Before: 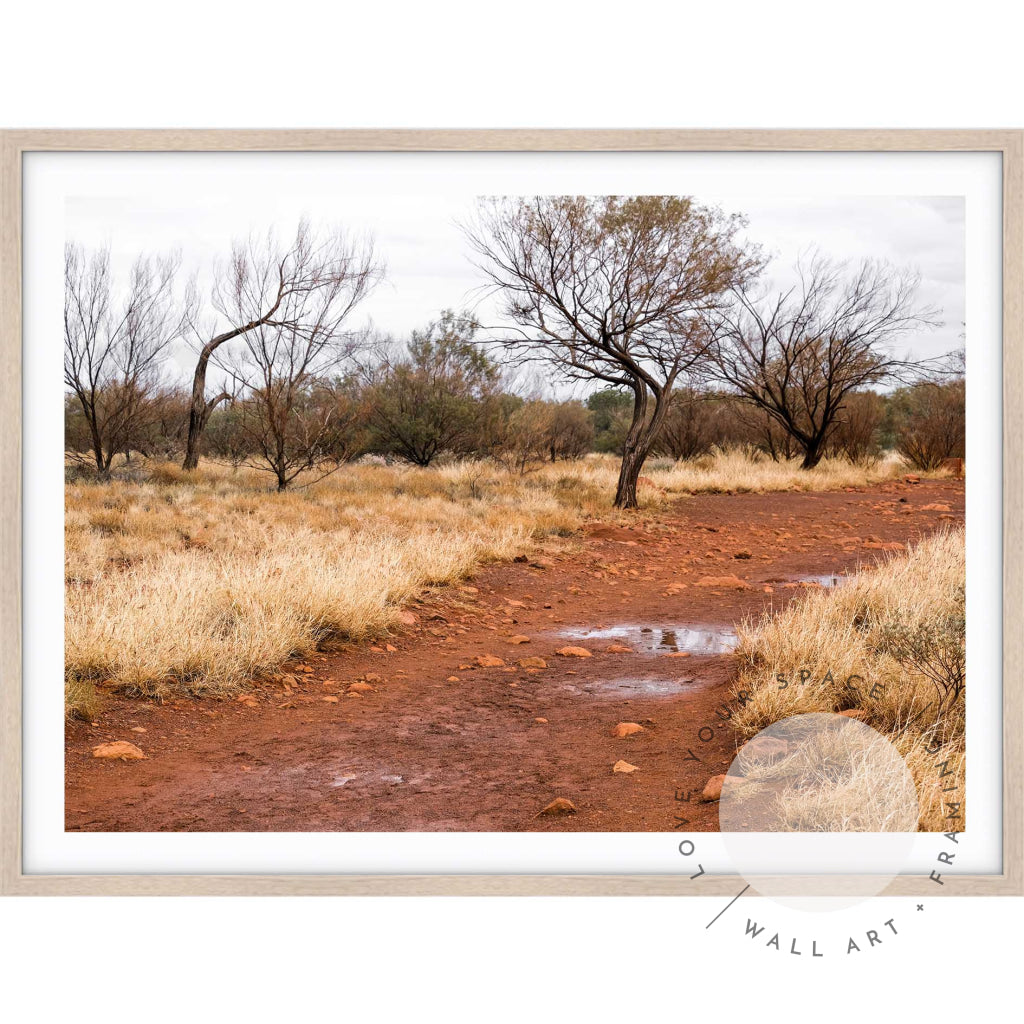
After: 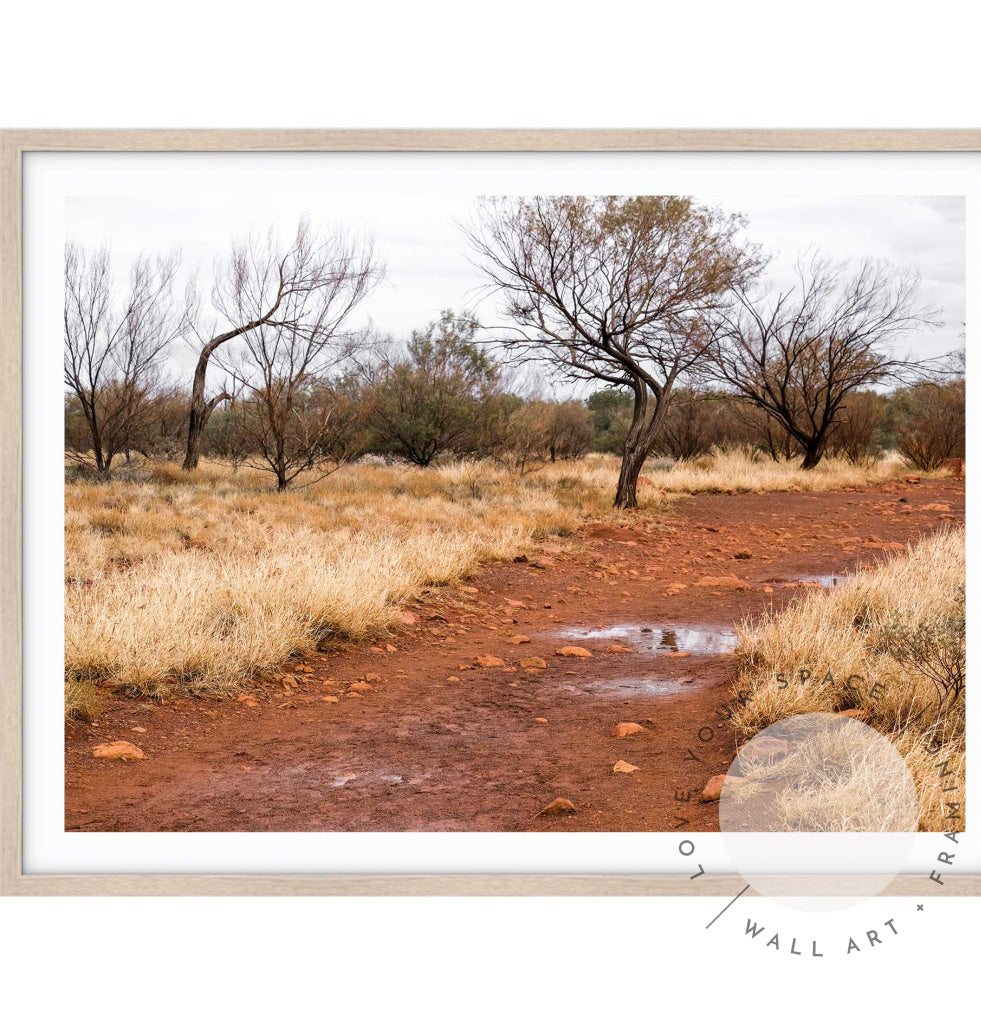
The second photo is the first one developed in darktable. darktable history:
white balance: red 1, blue 1
crop: right 4.126%, bottom 0.031%
